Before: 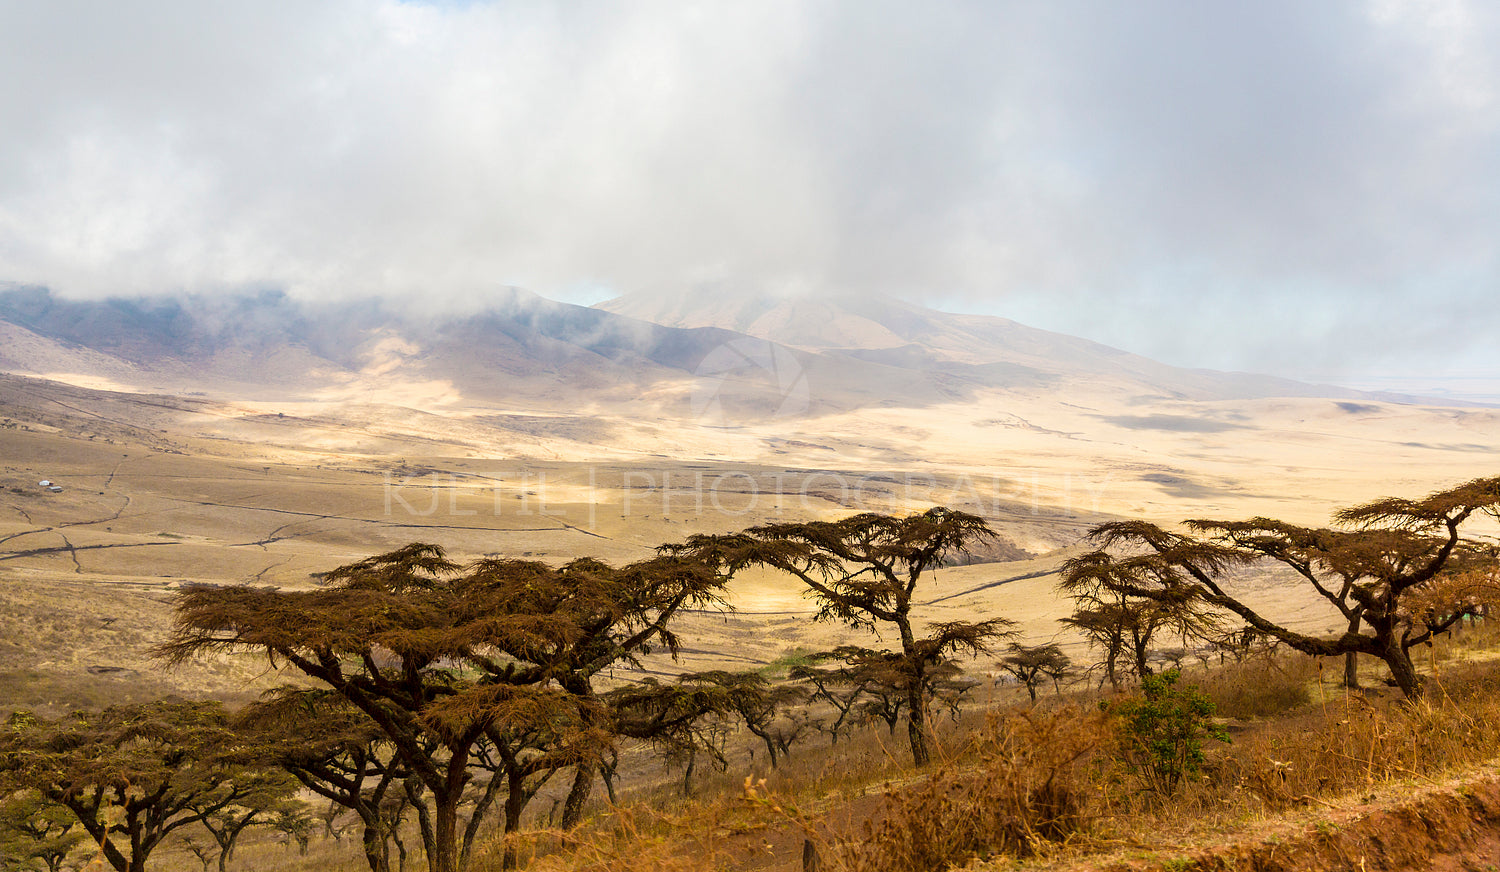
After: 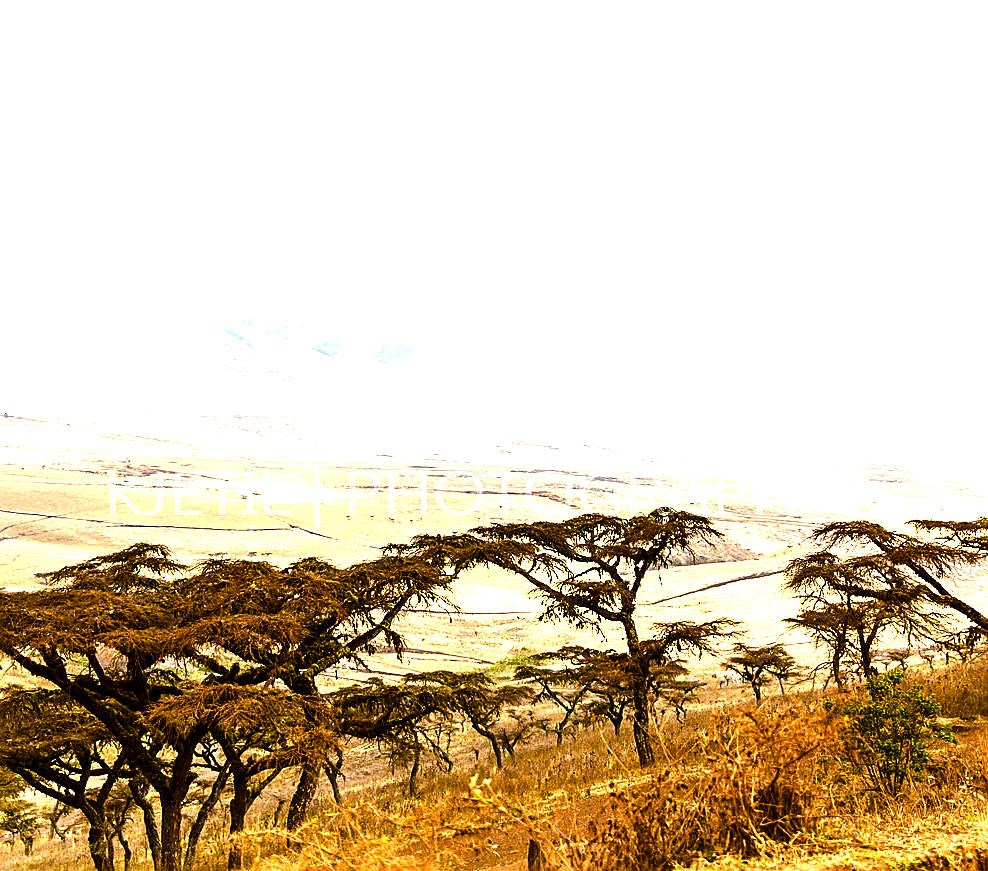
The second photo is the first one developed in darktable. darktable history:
exposure: black level correction 0, exposure 1.104 EV, compensate exposure bias true, compensate highlight preservation false
crop and rotate: left 18.336%, right 15.774%
color balance rgb: shadows lift › chroma 0.99%, shadows lift › hue 113.25°, perceptual saturation grading › global saturation 20%, perceptual saturation grading › highlights -25.385%, perceptual saturation grading › shadows 24.398%, perceptual brilliance grading › highlights 17.82%, perceptual brilliance grading › mid-tones 31.962%, perceptual brilliance grading › shadows -31.707%, global vibrance 9.519%, contrast 14.682%, saturation formula JzAzBz (2021)
sharpen: on, module defaults
